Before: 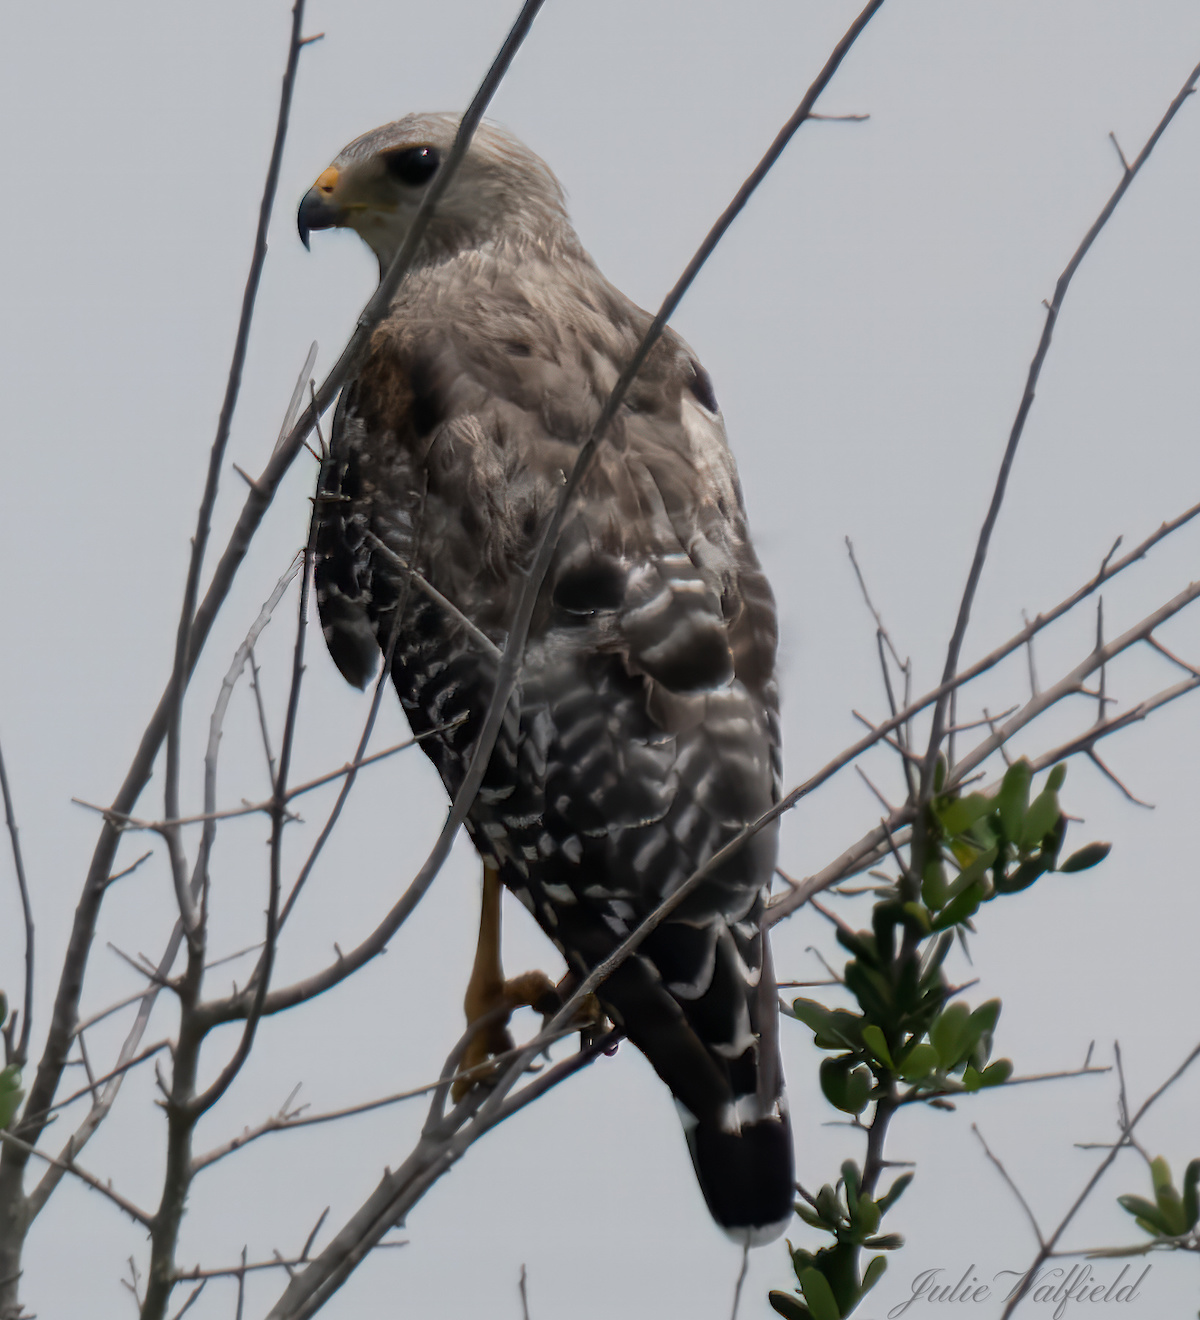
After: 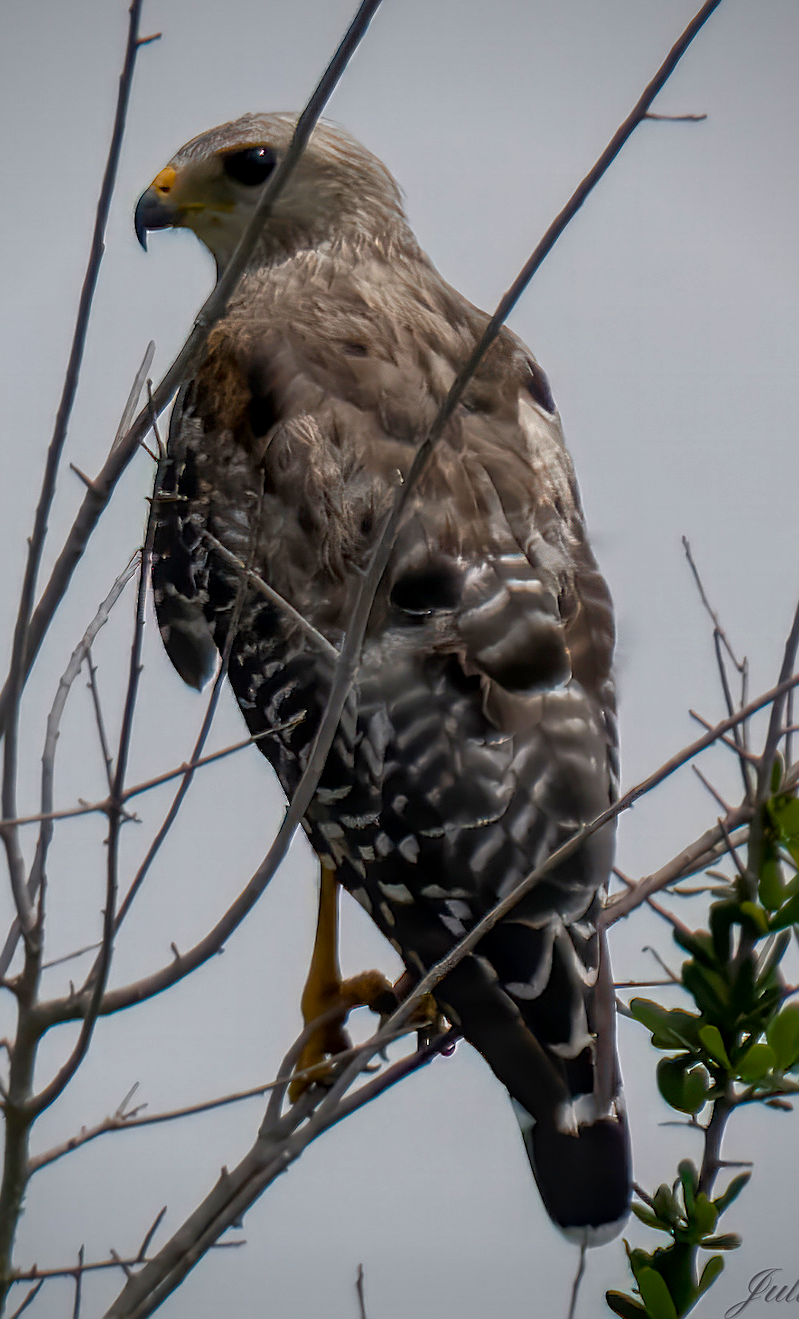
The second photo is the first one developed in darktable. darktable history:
crop and rotate: left 13.631%, right 19.72%
sharpen: on, module defaults
local contrast: on, module defaults
color balance rgb: perceptual saturation grading › global saturation 20%, perceptual saturation grading › highlights -25.207%, perceptual saturation grading › shadows 25.554%, perceptual brilliance grading › global brilliance 15.186%, perceptual brilliance grading › shadows -35.283%, global vibrance 34.446%
vignetting: saturation 0.373
tone equalizer: -8 EV 0.219 EV, -7 EV 0.451 EV, -6 EV 0.453 EV, -5 EV 0.273 EV, -3 EV -0.263 EV, -2 EV -0.418 EV, -1 EV -0.422 EV, +0 EV -0.268 EV, edges refinement/feathering 500, mask exposure compensation -1.57 EV, preserve details no
